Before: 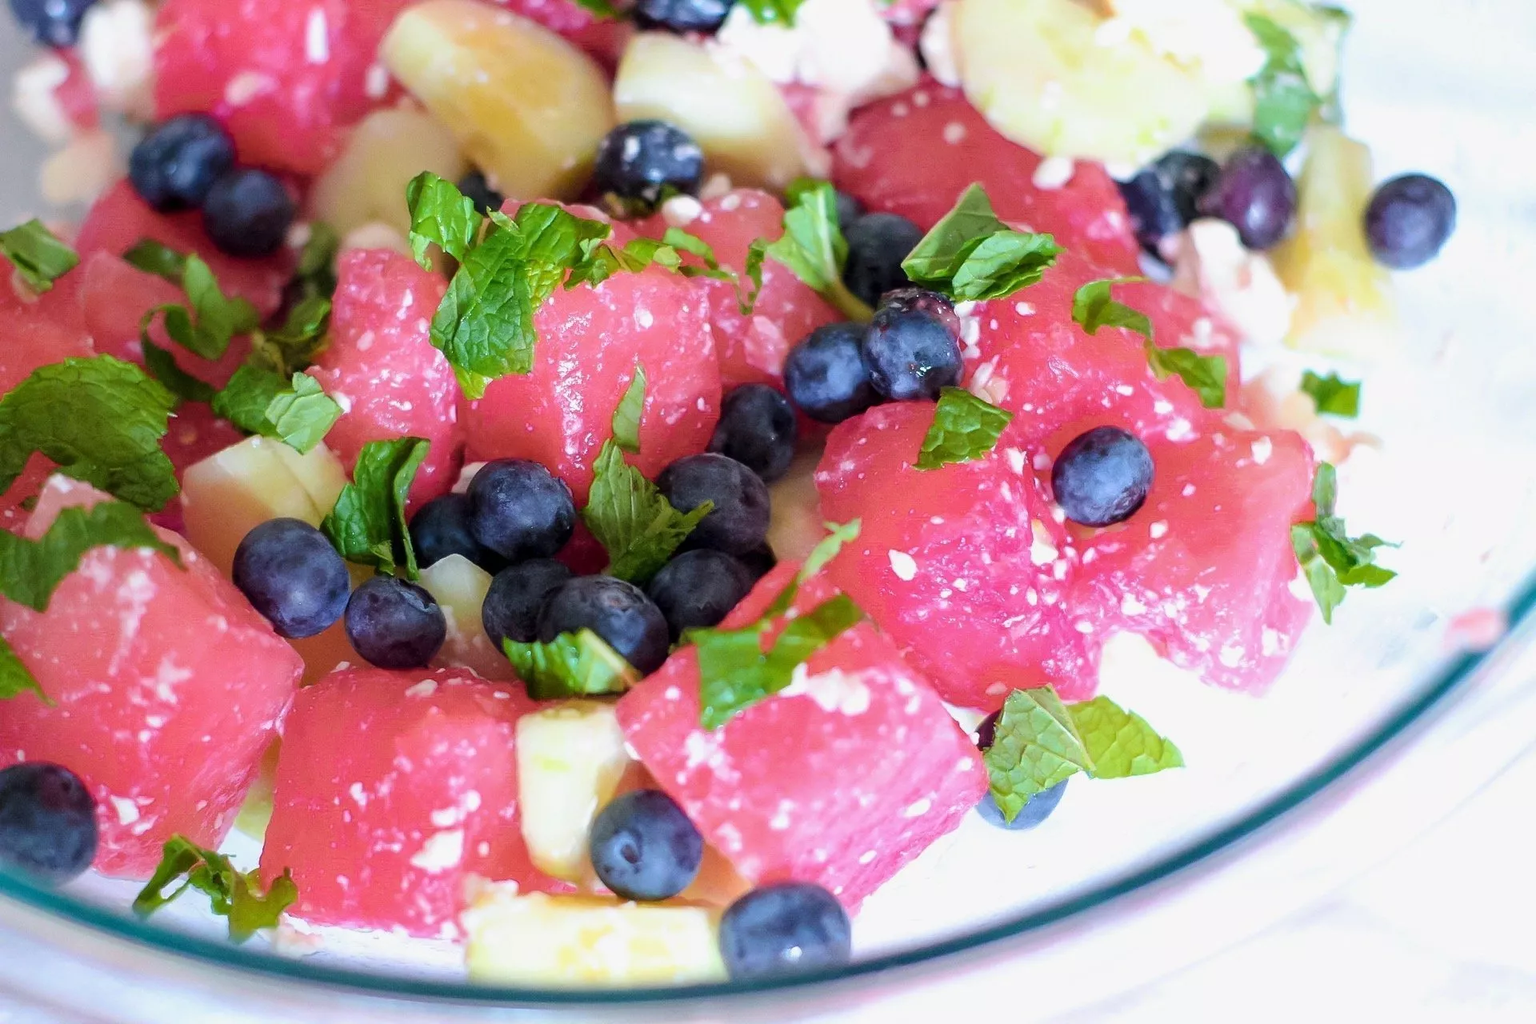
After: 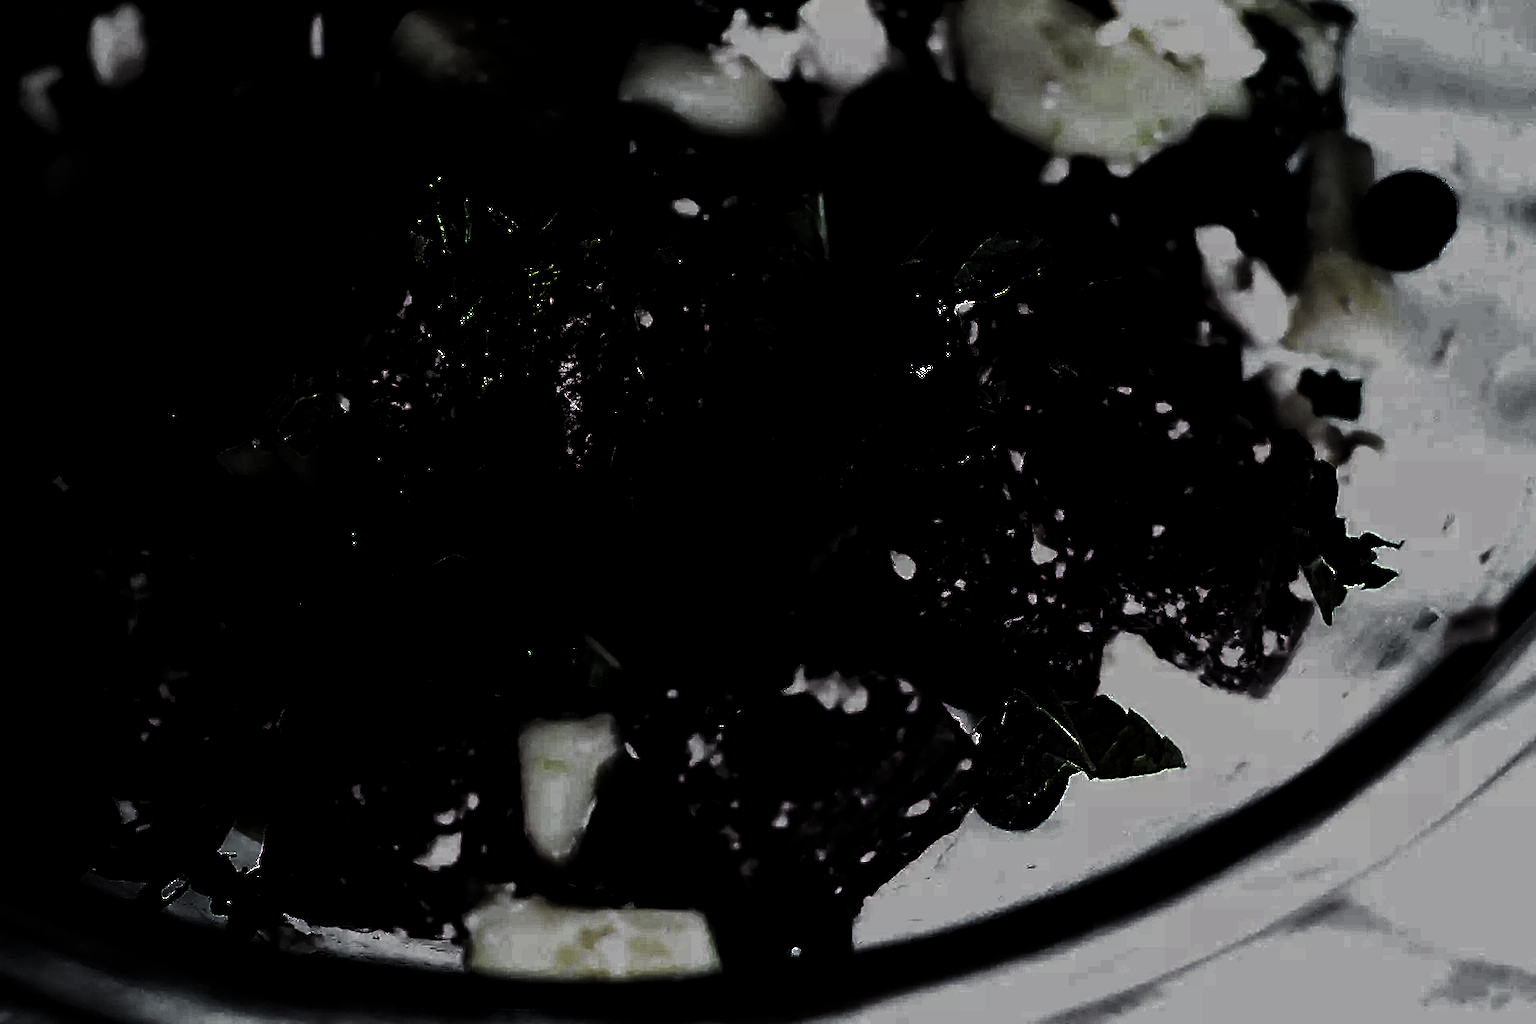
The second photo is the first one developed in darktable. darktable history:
sharpen: on, module defaults
white balance: red 1, blue 1
levels: levels [0.721, 0.937, 0.997]
